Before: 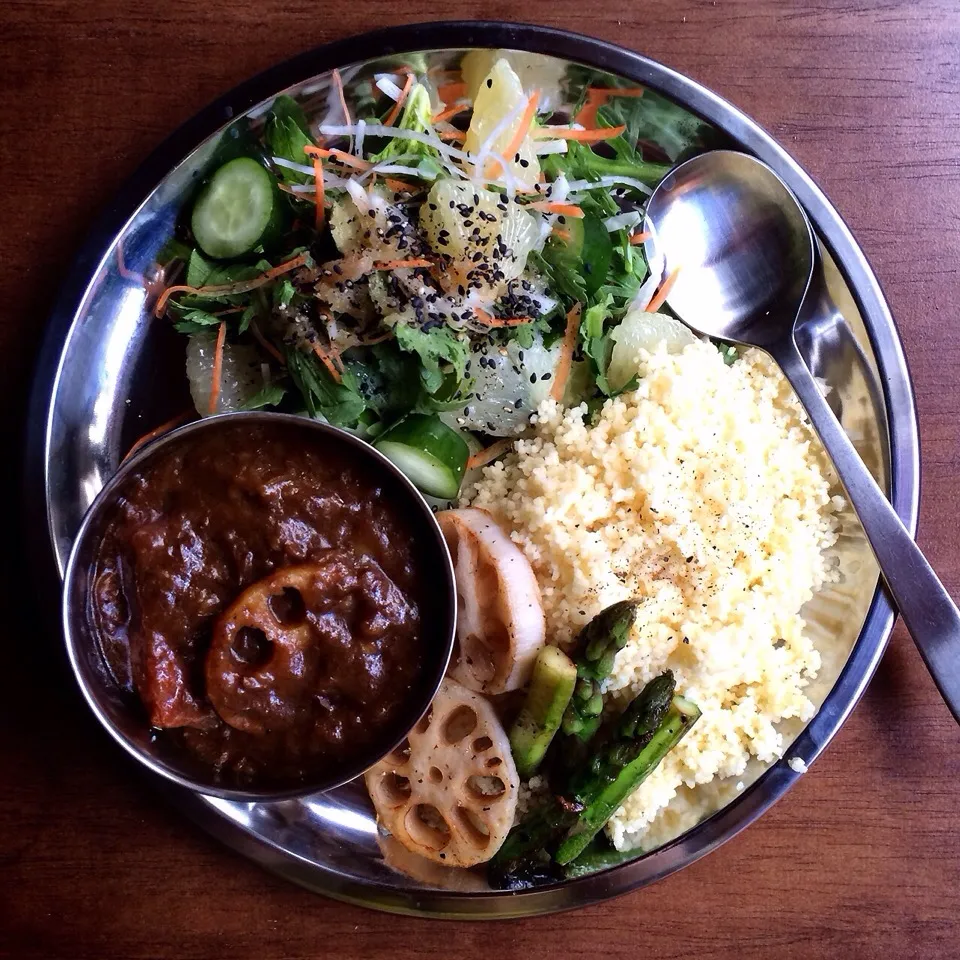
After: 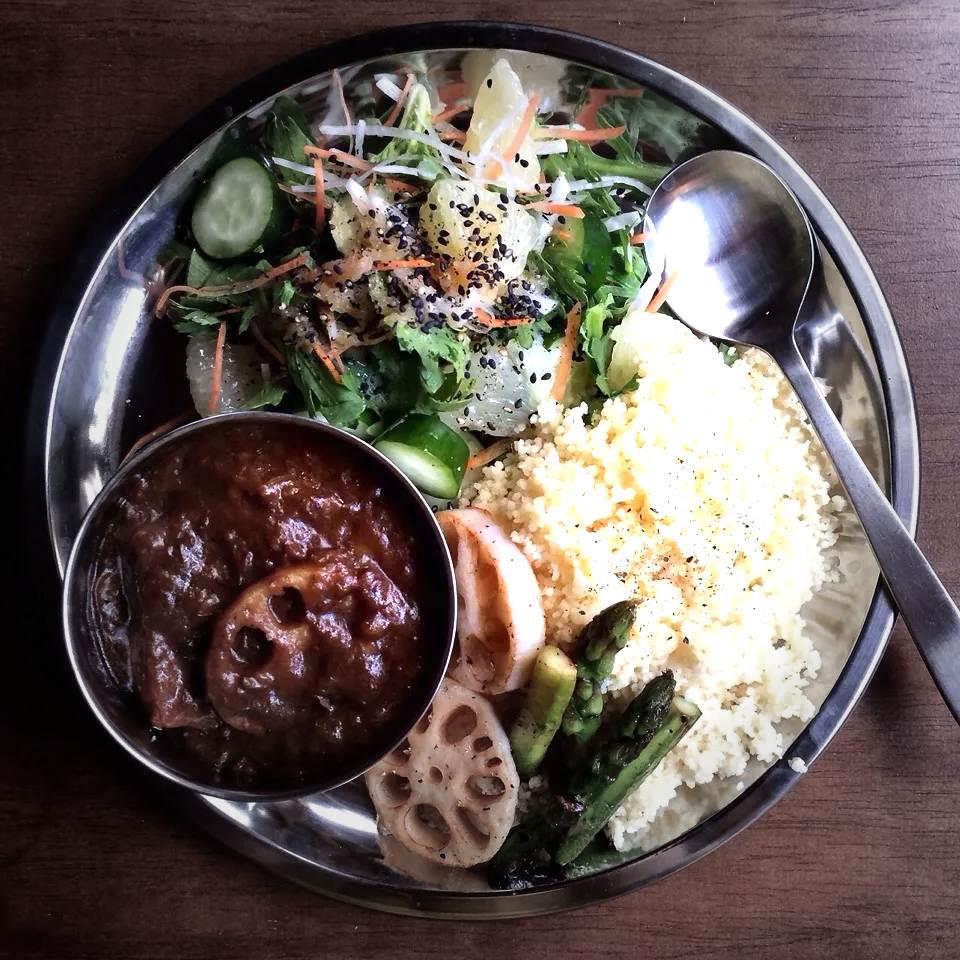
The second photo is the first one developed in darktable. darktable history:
exposure: black level correction 0, exposure 0.694 EV, compensate exposure bias true, compensate highlight preservation false
vignetting: fall-off start 40.27%, fall-off radius 41.08%, center (0.035, -0.09)
